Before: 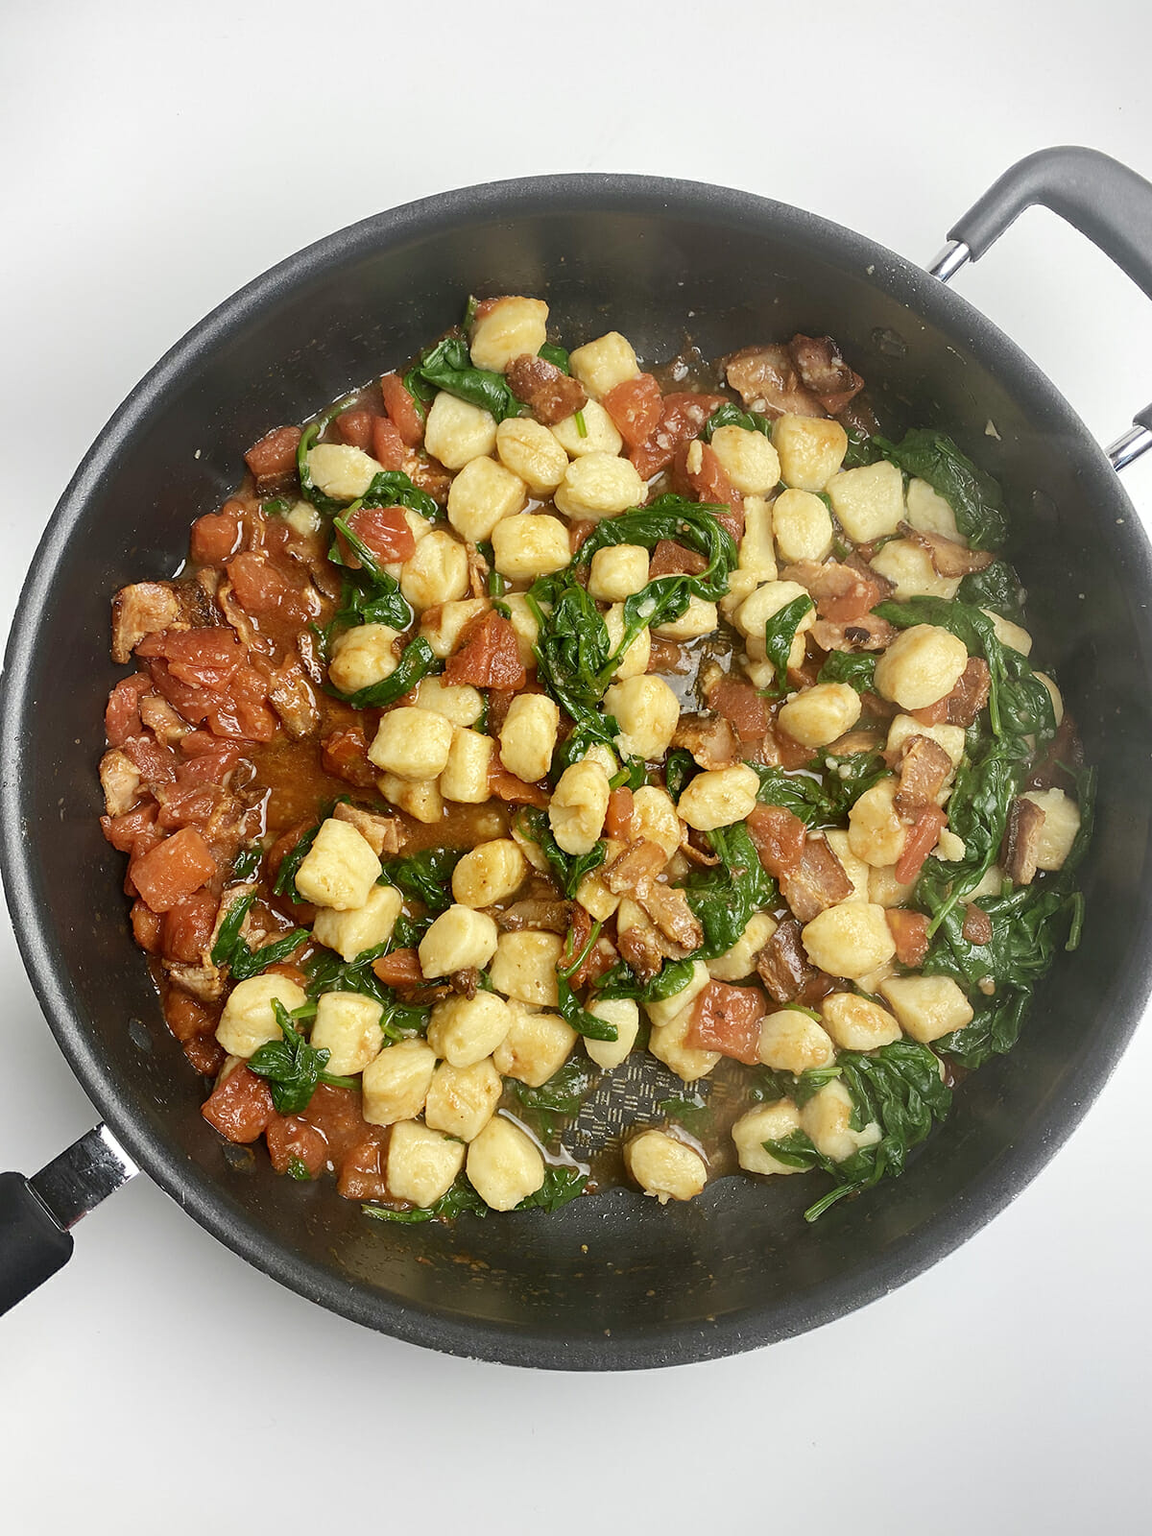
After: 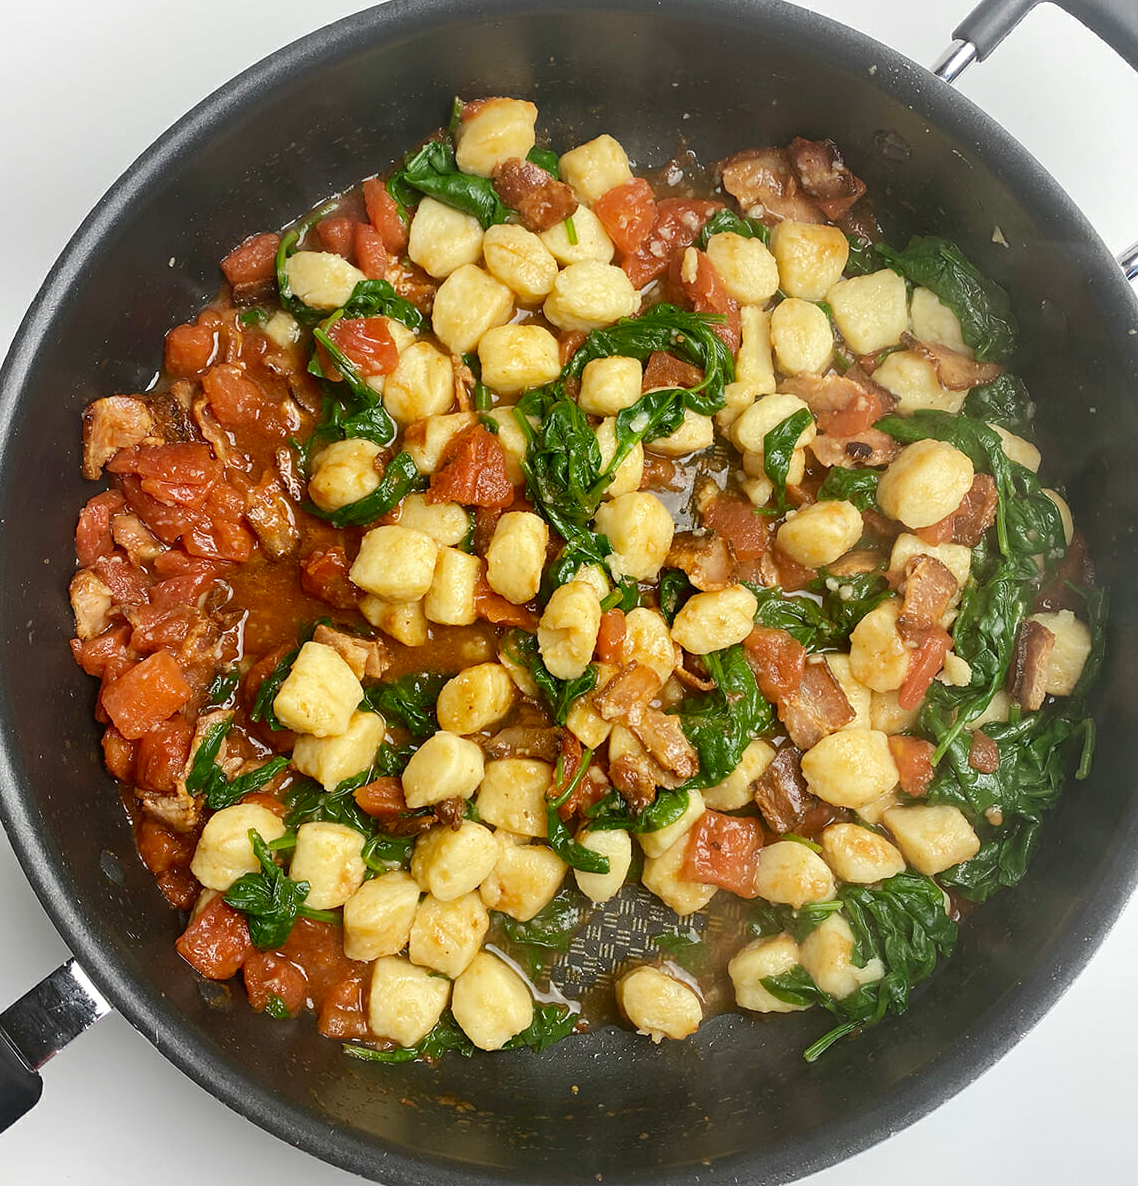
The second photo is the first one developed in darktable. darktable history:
crop and rotate: left 2.9%, top 13.267%, right 2.229%, bottom 12.595%
tone equalizer: edges refinement/feathering 500, mask exposure compensation -1.57 EV, preserve details no
